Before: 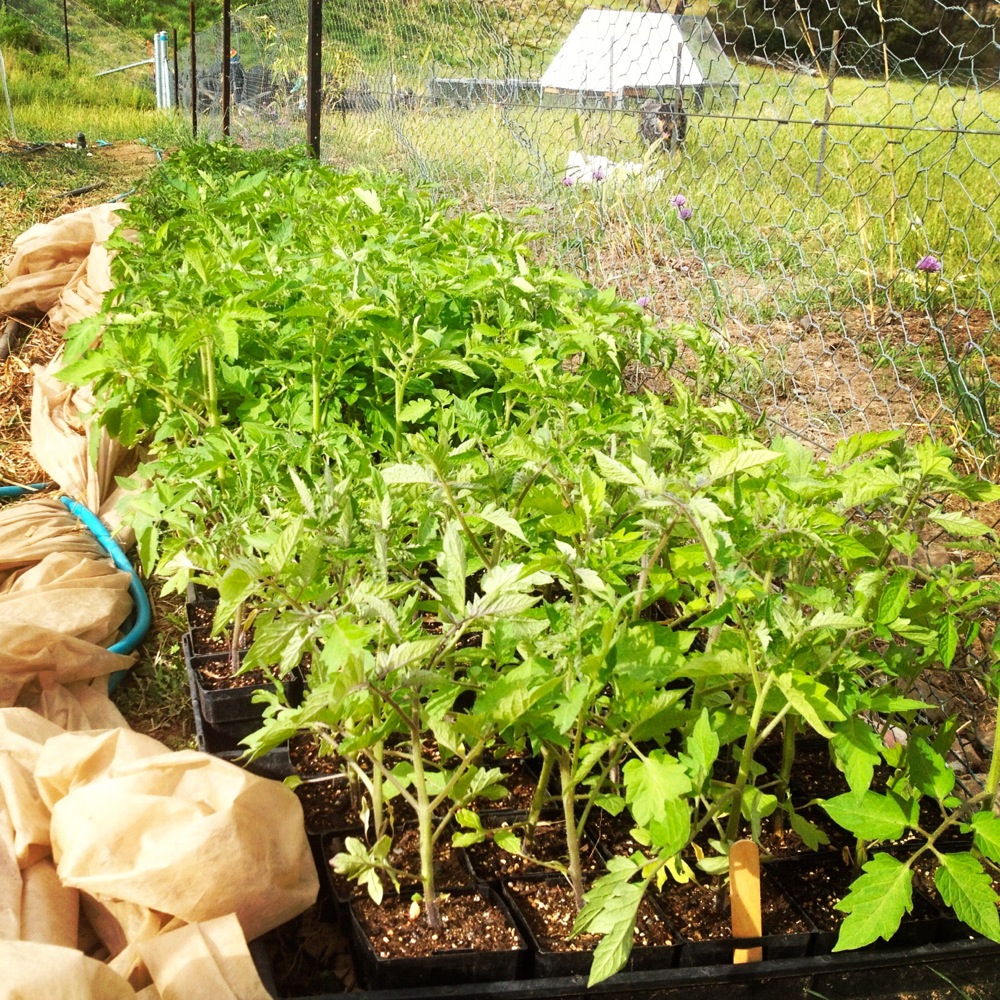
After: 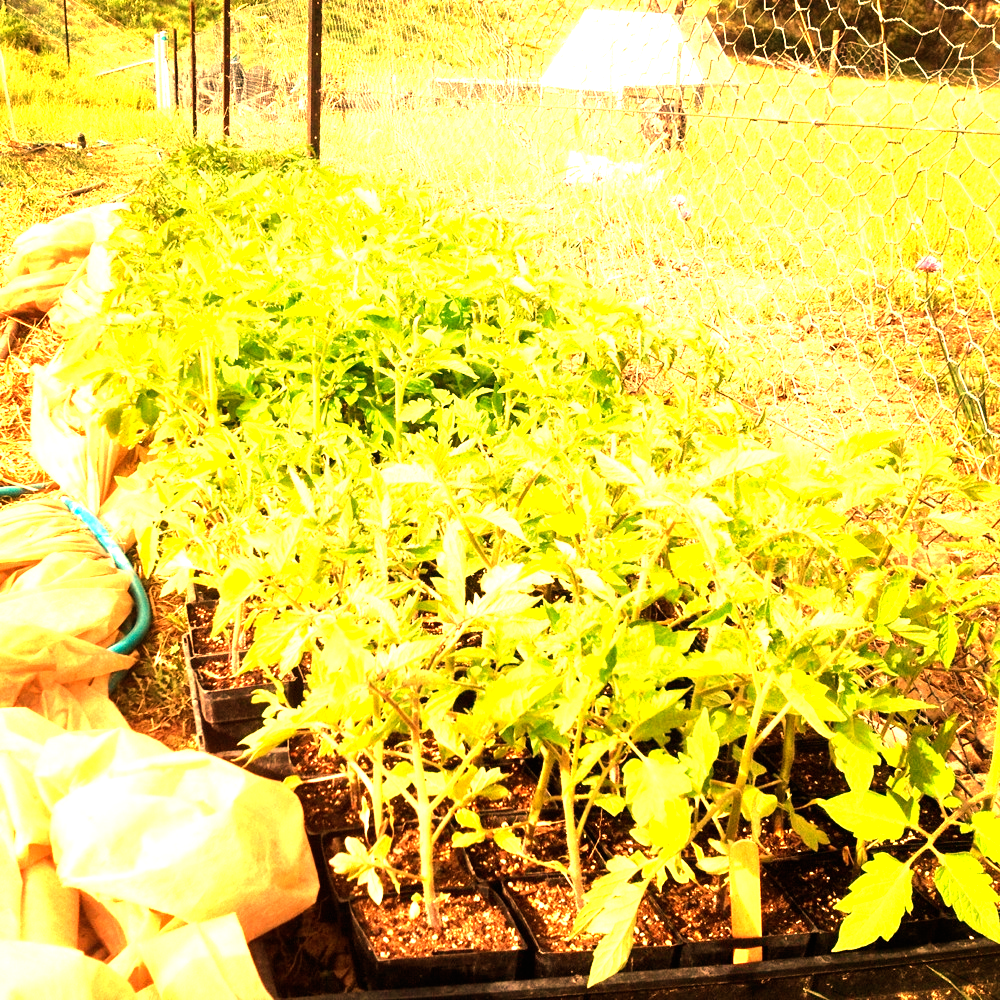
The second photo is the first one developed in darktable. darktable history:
tone equalizer: -8 EV -0.417 EV, -7 EV -0.389 EV, -6 EV -0.333 EV, -5 EV -0.222 EV, -3 EV 0.222 EV, -2 EV 0.333 EV, -1 EV 0.389 EV, +0 EV 0.417 EV, edges refinement/feathering 500, mask exposure compensation -1.57 EV, preserve details no
white balance: red 1.467, blue 0.684
exposure: black level correction 0, exposure 1.2 EV, compensate exposure bias true, compensate highlight preservation false
